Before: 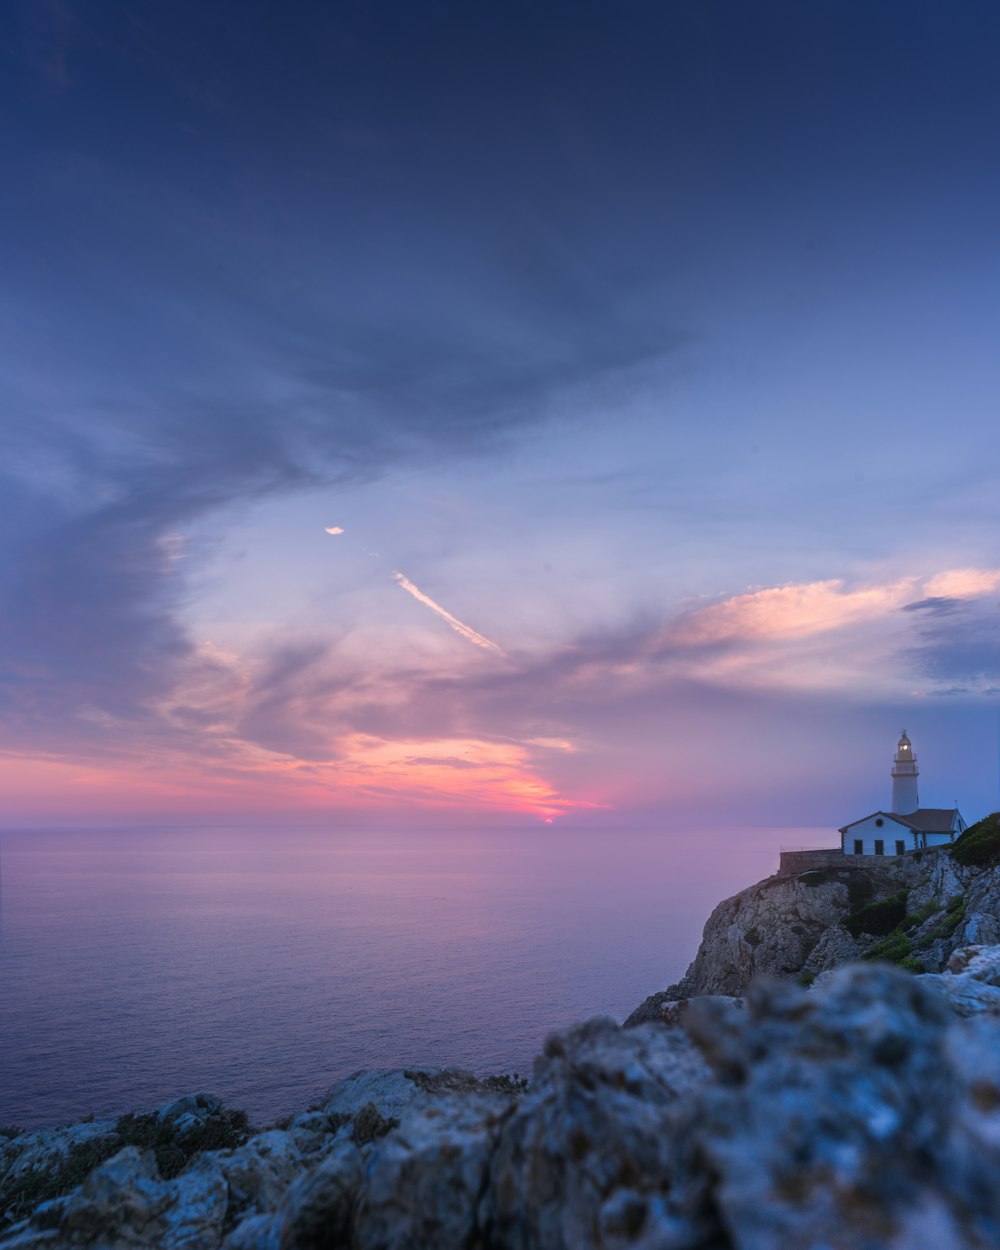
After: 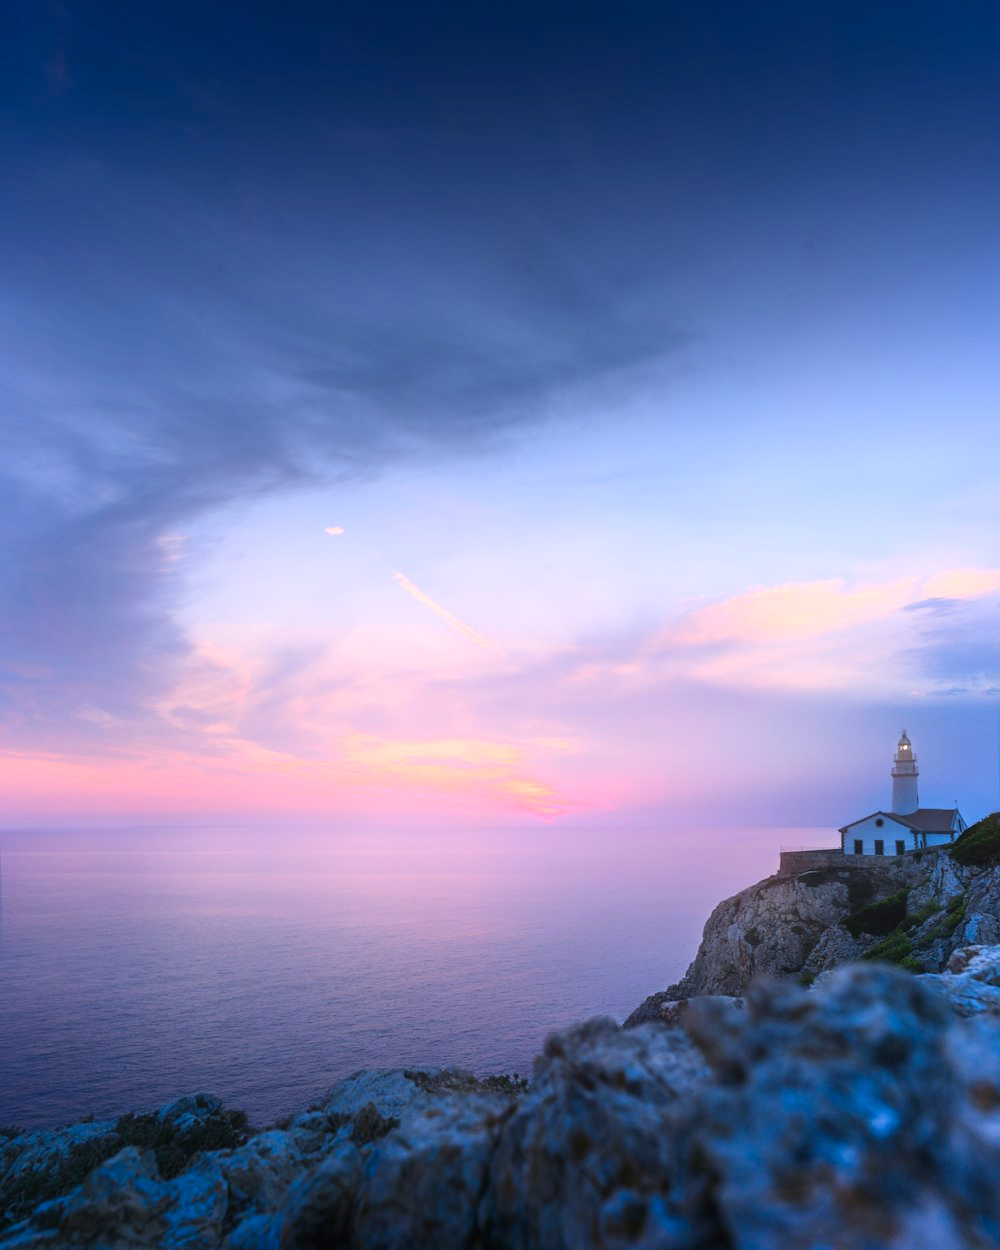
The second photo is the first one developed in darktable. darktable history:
contrast brightness saturation: contrast 0.2, brightness 0.16, saturation 0.22
shadows and highlights: shadows -54.3, highlights 86.09, soften with gaussian
